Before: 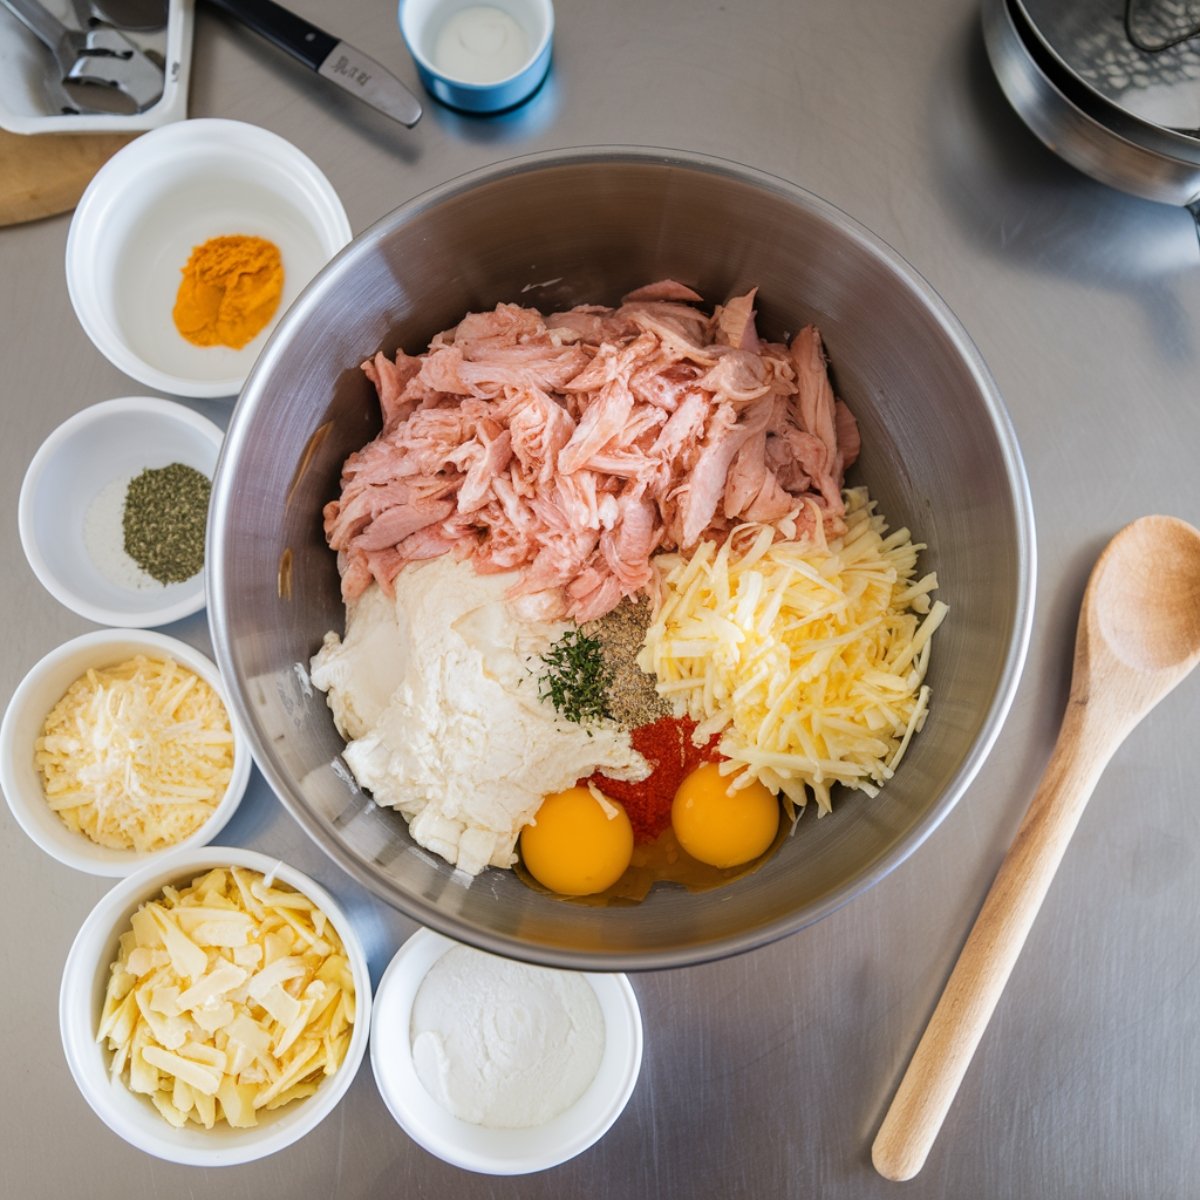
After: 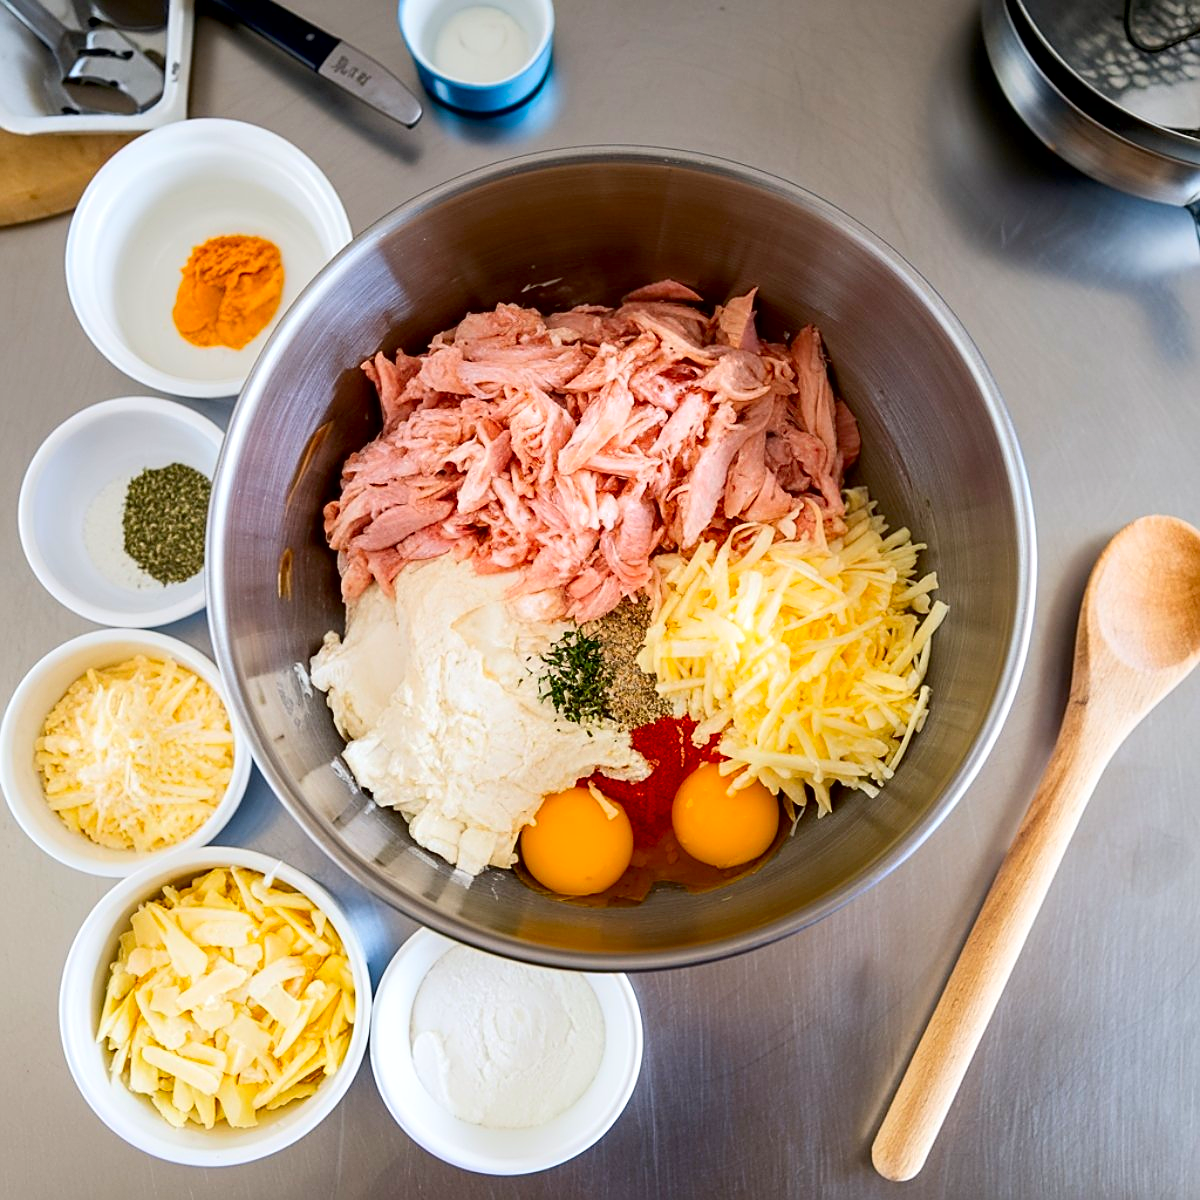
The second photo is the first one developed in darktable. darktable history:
exposure: black level correction 0.009, exposure 0.115 EV, compensate highlight preservation false
sharpen: on, module defaults
contrast brightness saturation: contrast 0.158, saturation 0.315
